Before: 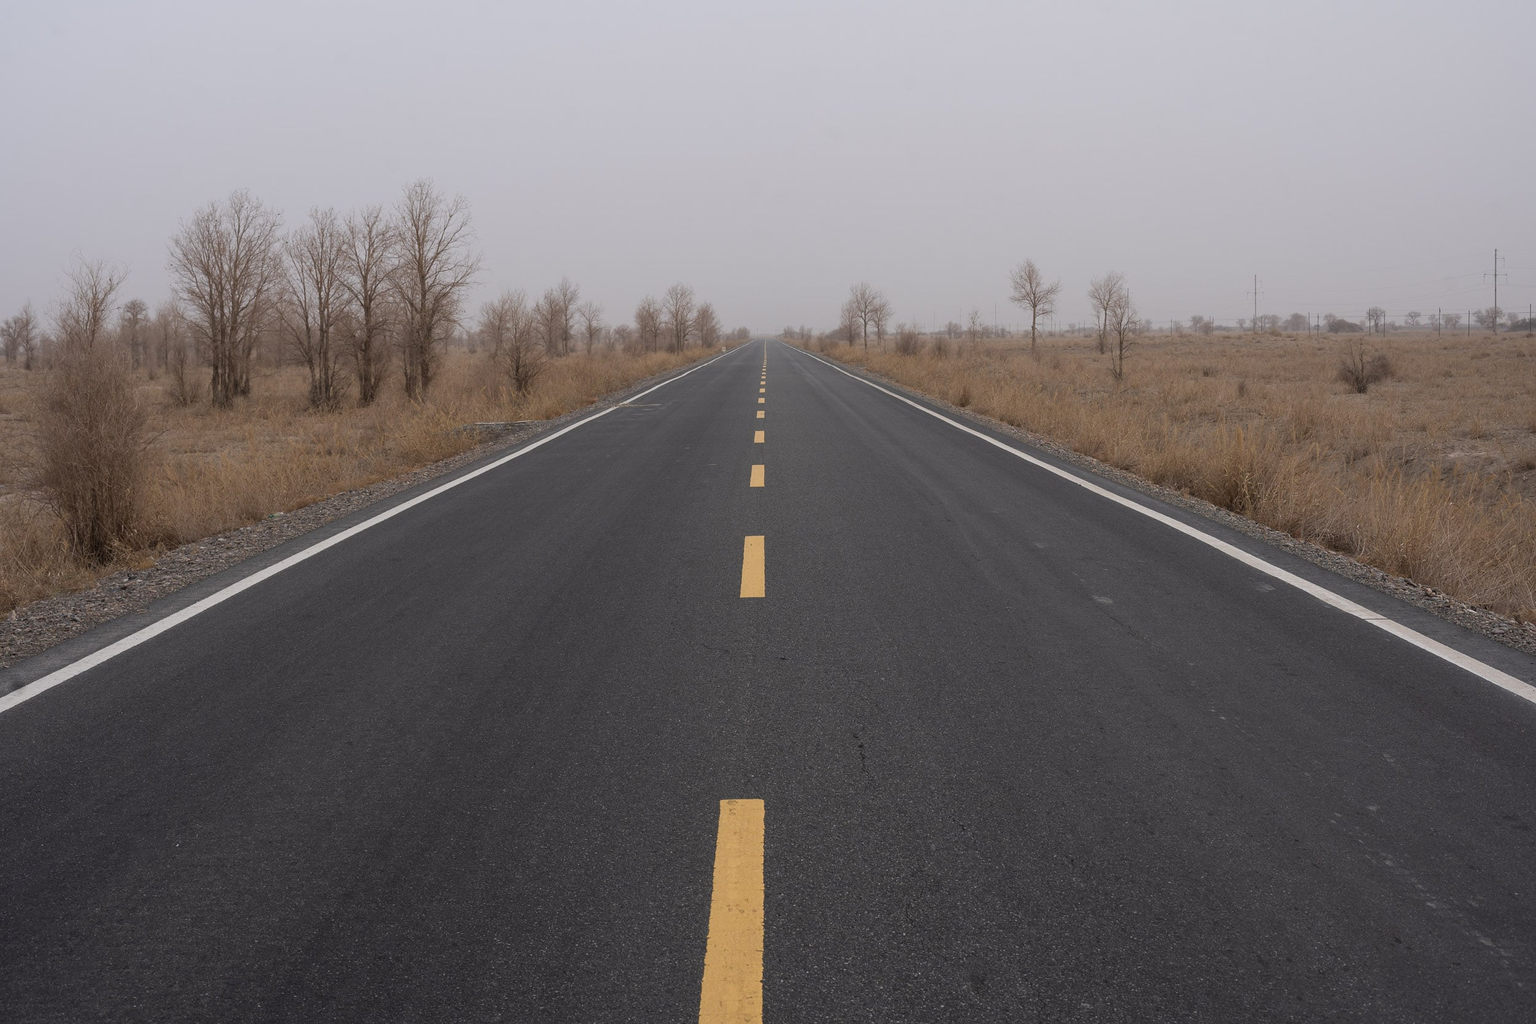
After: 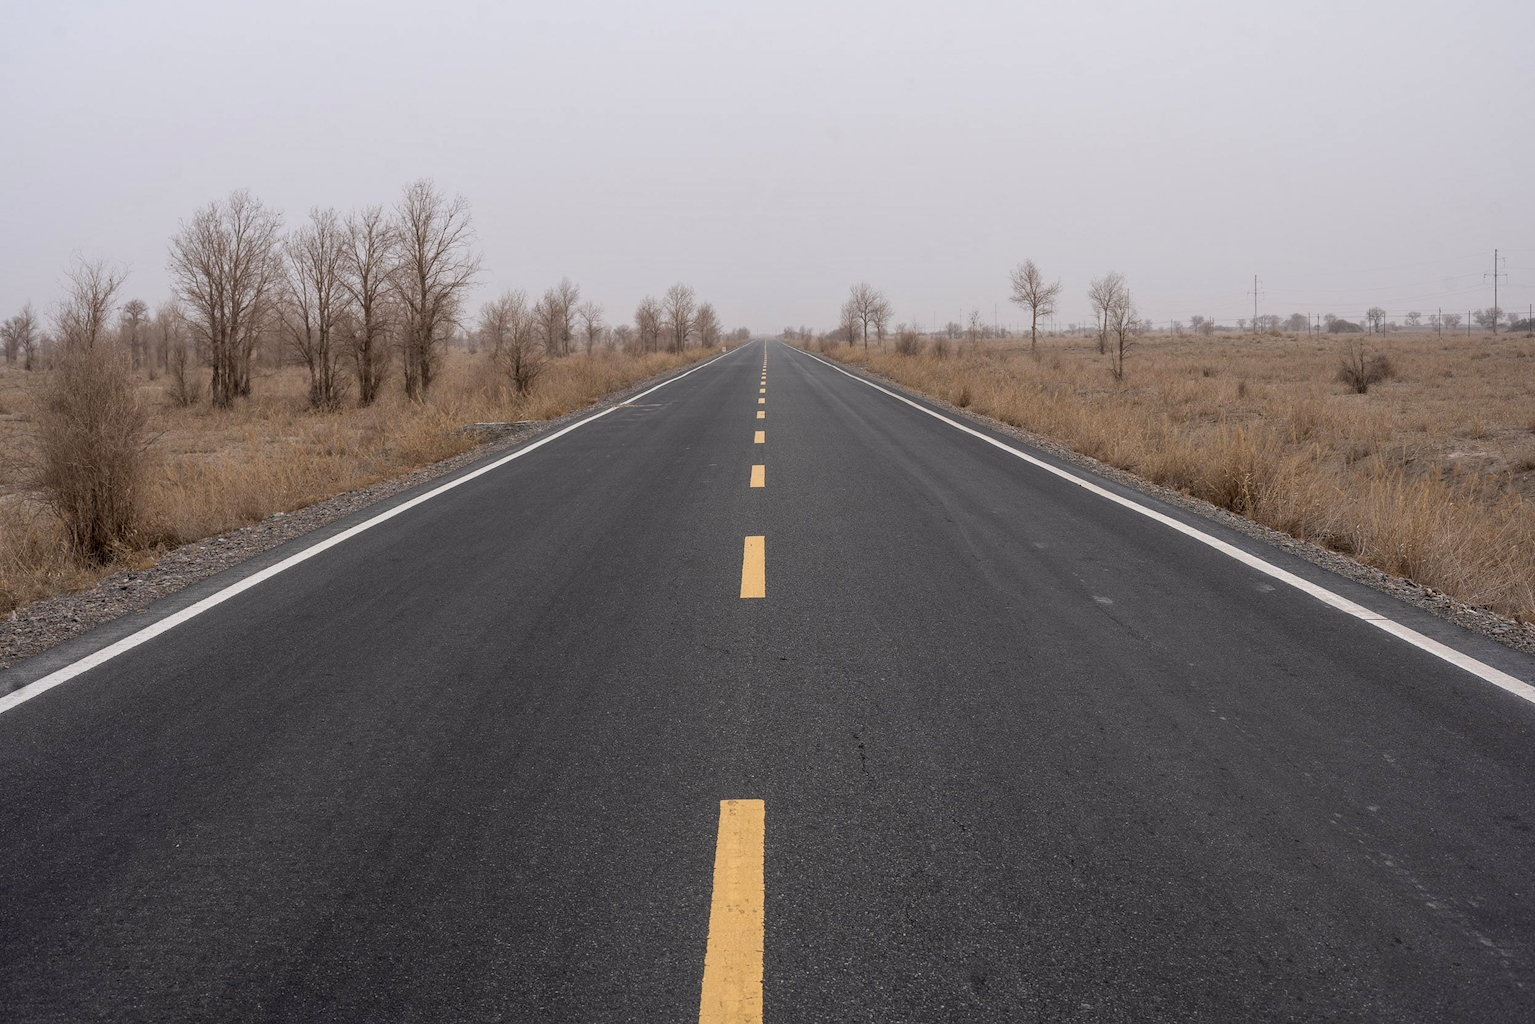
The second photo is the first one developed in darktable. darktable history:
exposure: black level correction 0.005, exposure 0.286 EV, compensate highlight preservation false
local contrast: on, module defaults
